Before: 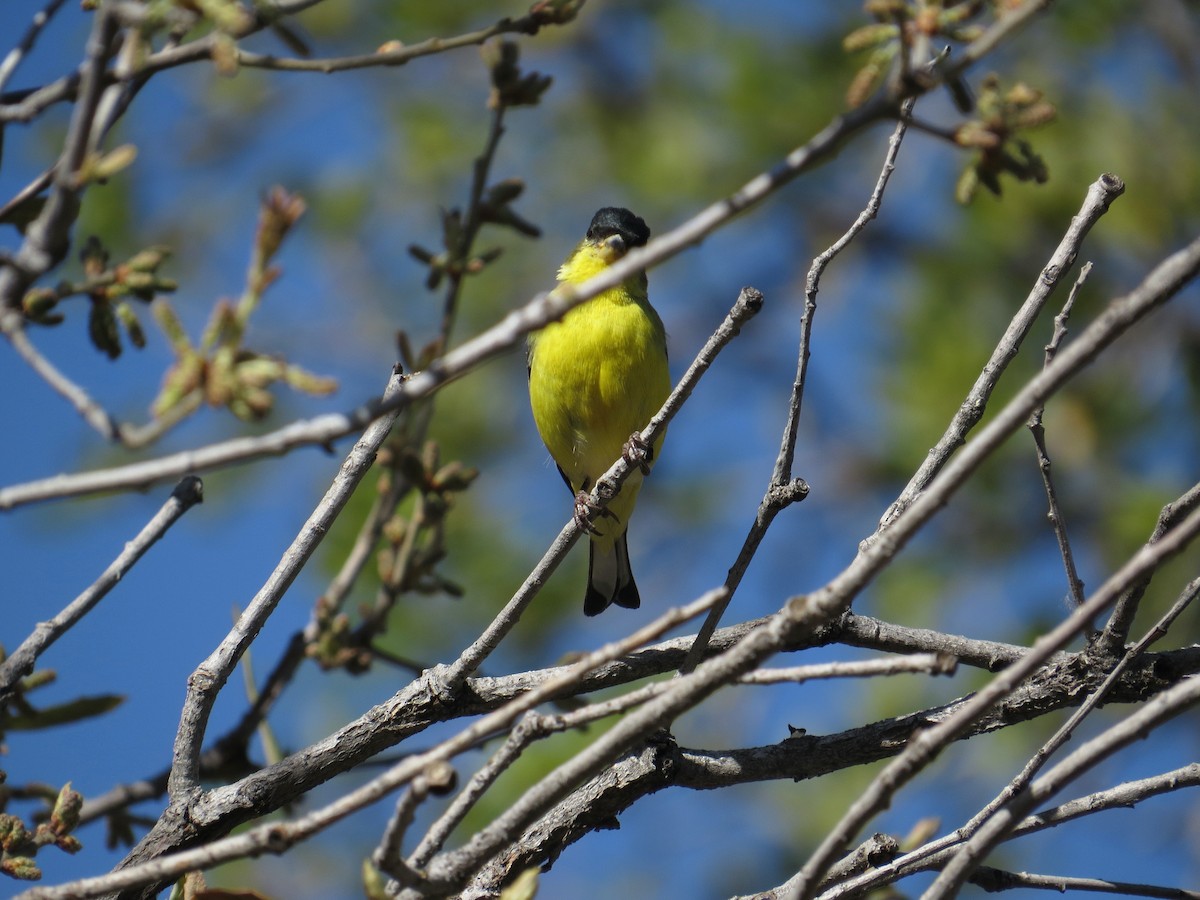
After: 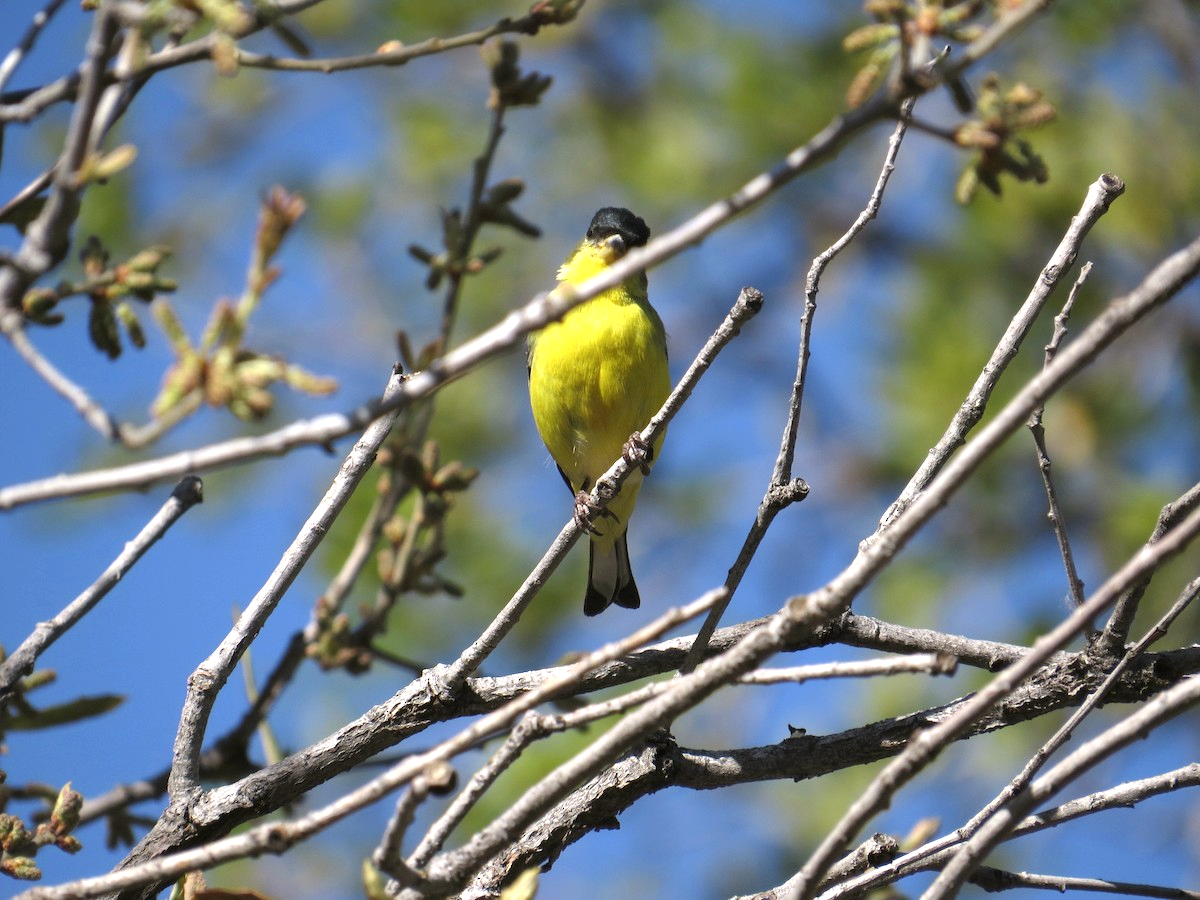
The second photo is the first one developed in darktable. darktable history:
shadows and highlights: radius 127.34, shadows 30.46, highlights -30.93, low approximation 0.01, soften with gaussian
exposure: exposure 0.728 EV, compensate highlight preservation false
color correction: highlights a* 3.14, highlights b* -1.09, shadows a* -0.1, shadows b* 2.12, saturation 0.983
